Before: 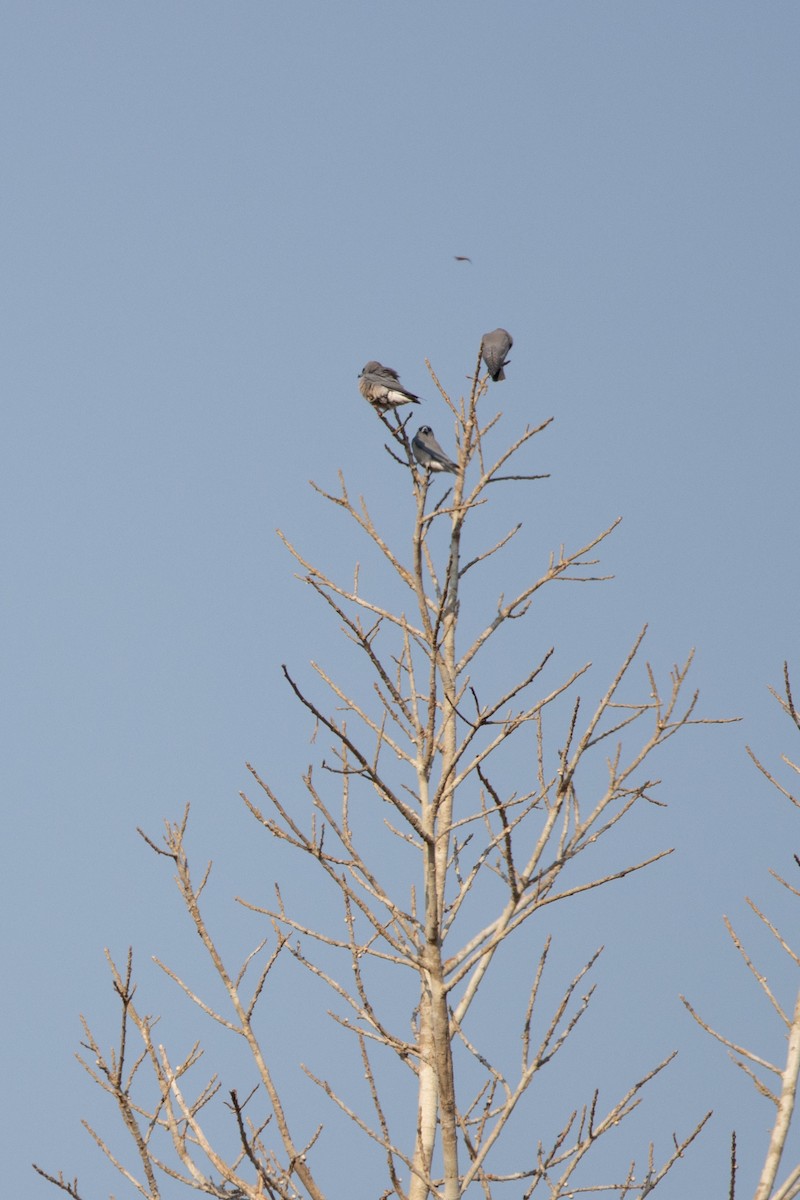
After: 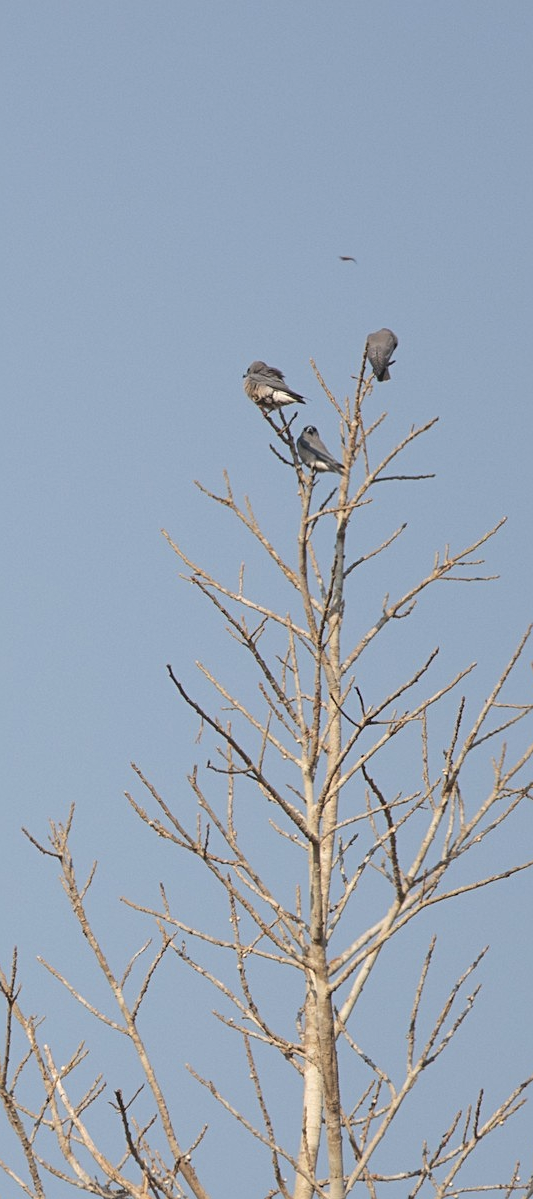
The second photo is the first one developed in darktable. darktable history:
exposure: black level correction -0.015, compensate highlight preservation false
sharpen: radius 2.167, amount 0.381, threshold 0
crop and rotate: left 14.436%, right 18.898%
